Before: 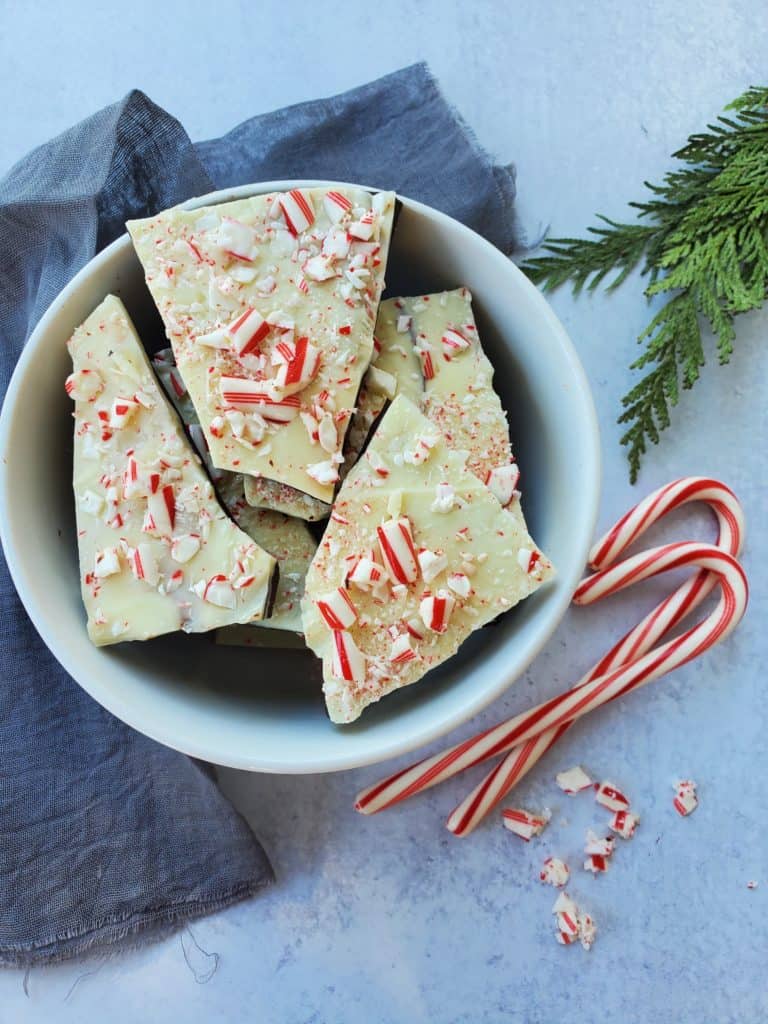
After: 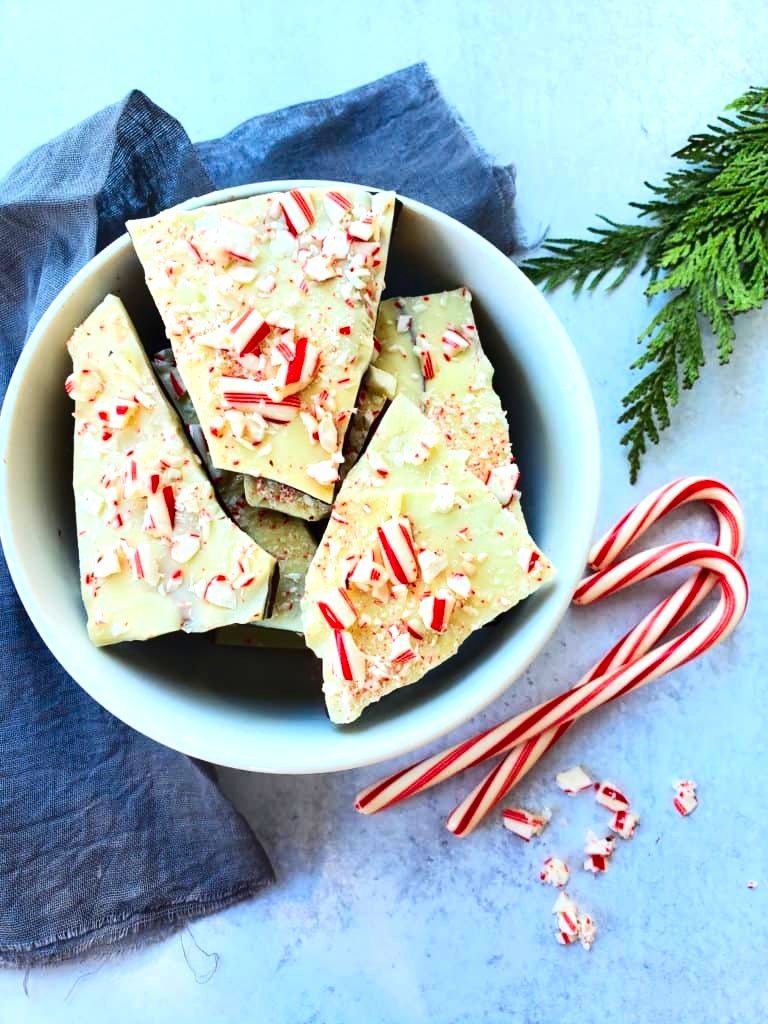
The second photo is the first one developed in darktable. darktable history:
levels: levels [0, 0.492, 0.984]
contrast brightness saturation: contrast 0.19, brightness -0.11, saturation 0.21
exposure: black level correction 0, exposure 0.95 EV, compensate exposure bias true, compensate highlight preservation false
shadows and highlights: radius 121.13, shadows 21.4, white point adjustment -9.72, highlights -14.39, soften with gaussian
